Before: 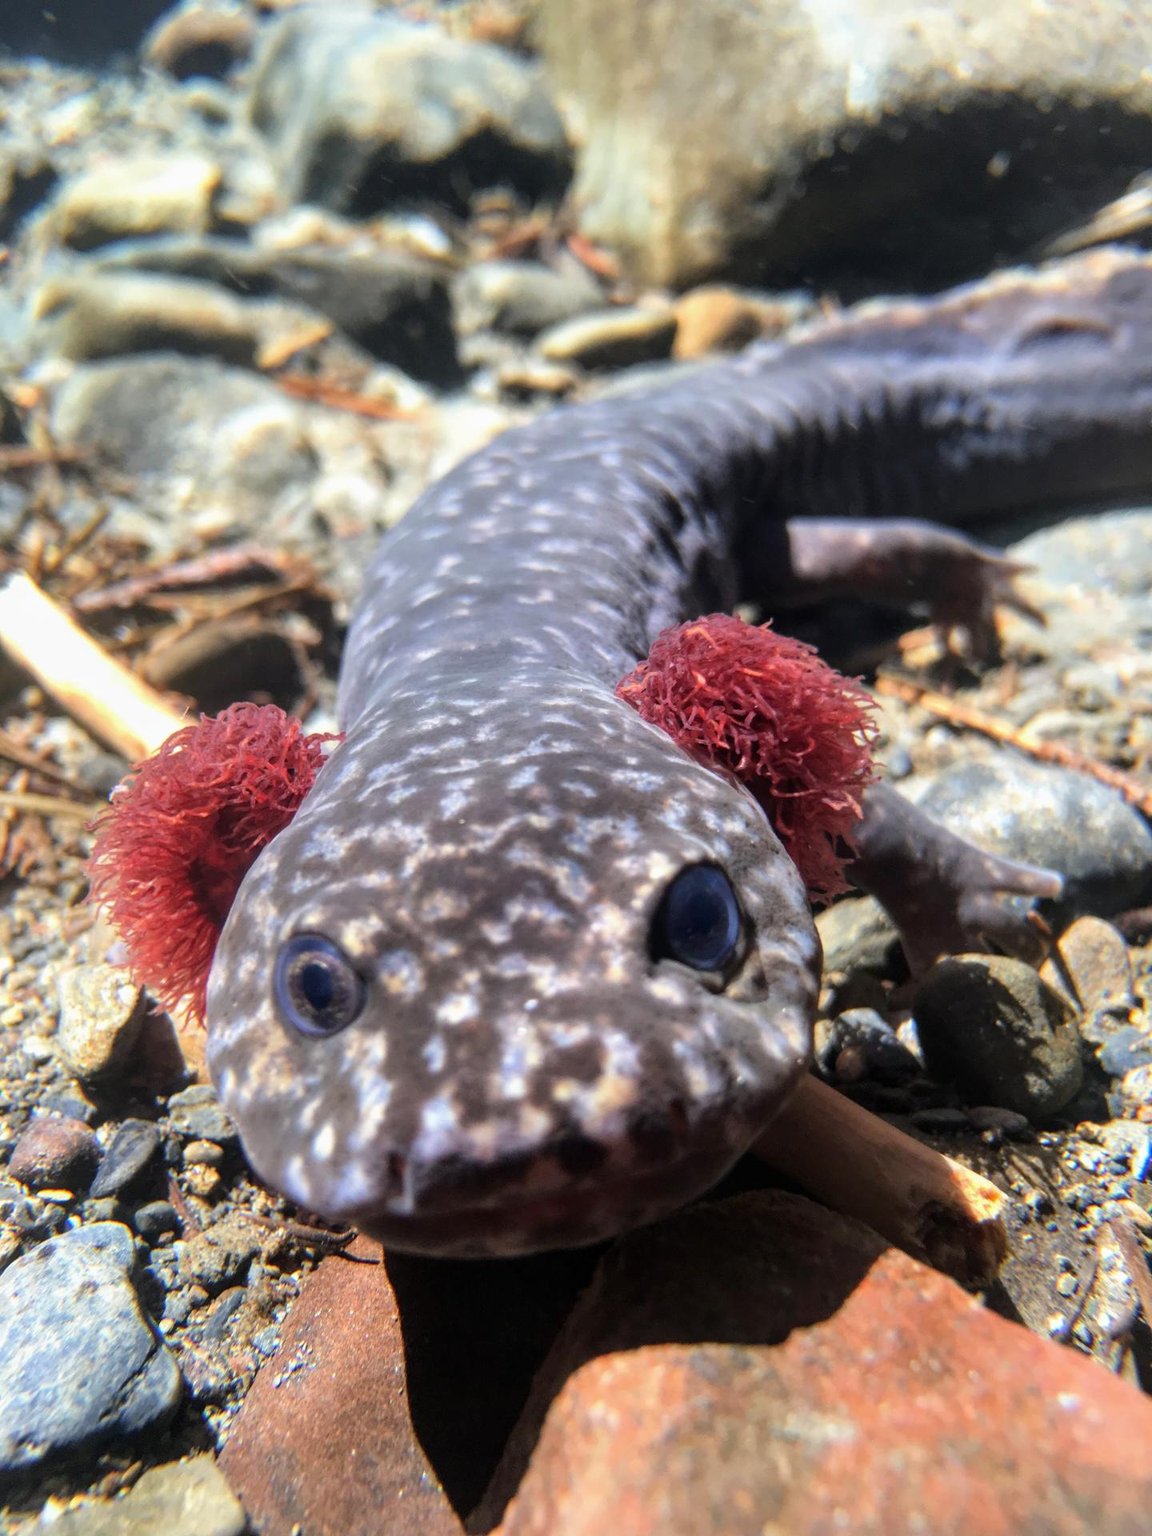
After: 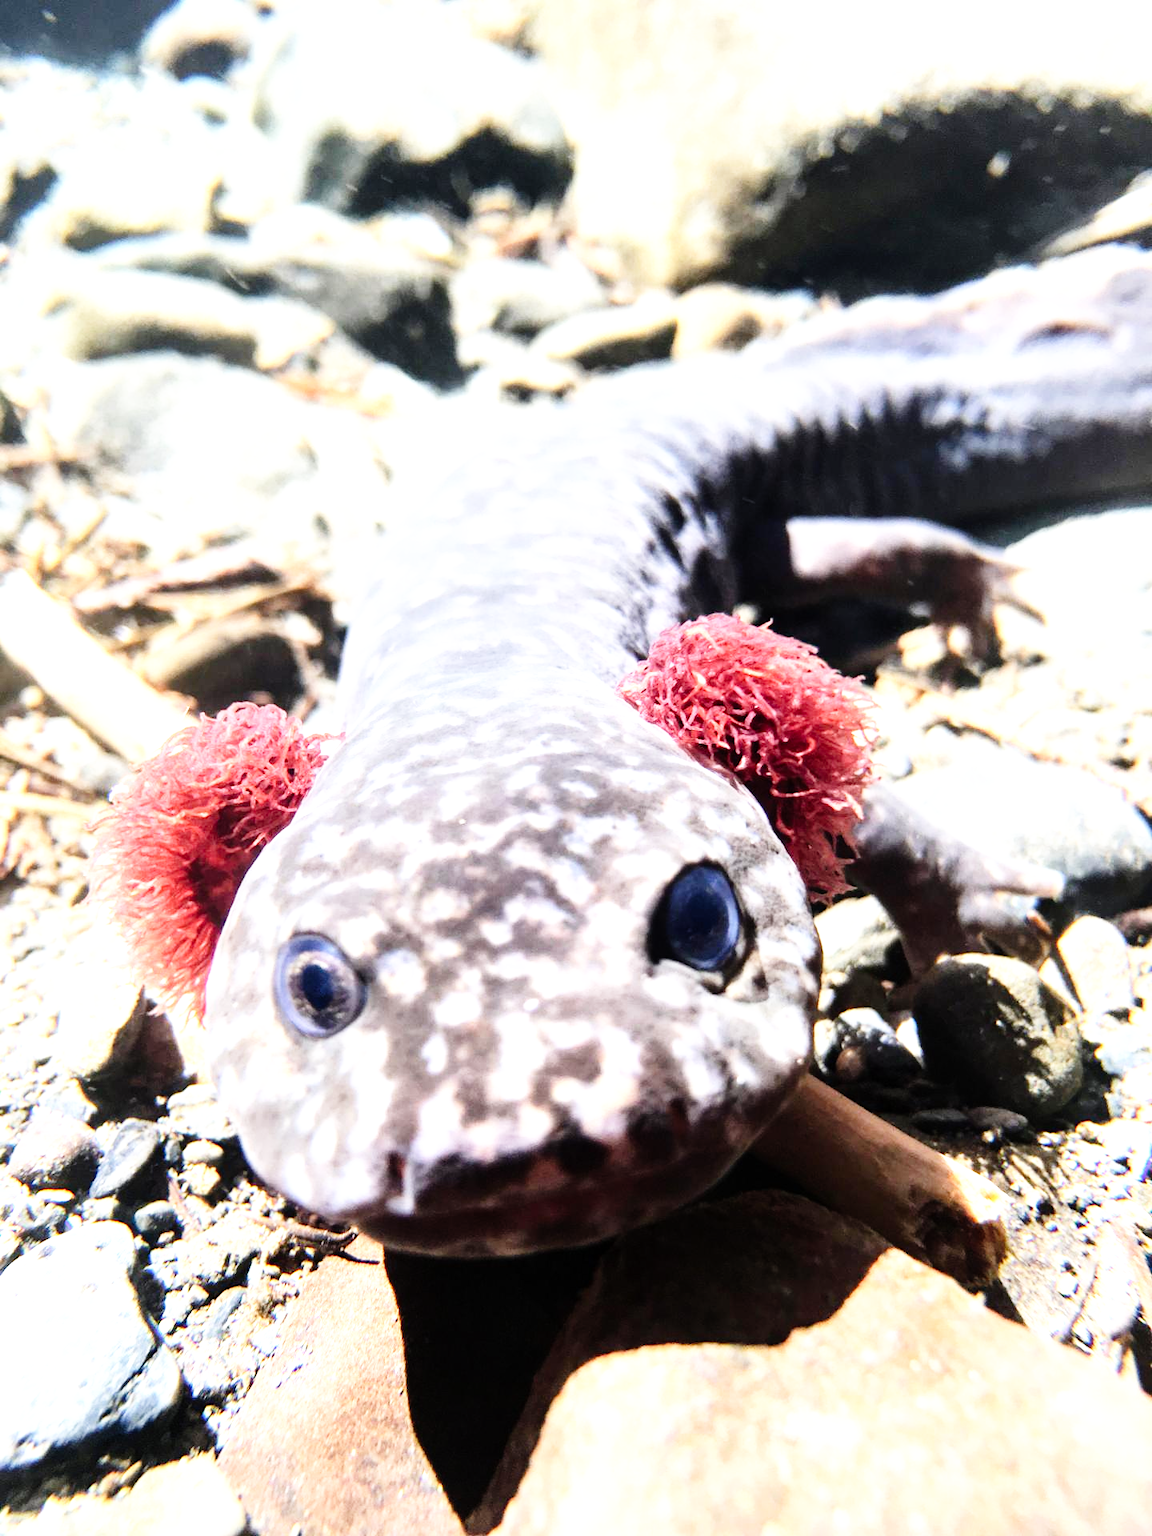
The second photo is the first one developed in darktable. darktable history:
exposure: exposure 0.639 EV, compensate exposure bias true, compensate highlight preservation false
tone equalizer: -8 EV -0.723 EV, -7 EV -0.683 EV, -6 EV -0.608 EV, -5 EV -0.374 EV, -3 EV 0.385 EV, -2 EV 0.6 EV, -1 EV 0.681 EV, +0 EV 0.736 EV, edges refinement/feathering 500, mask exposure compensation -1.57 EV, preserve details no
base curve: curves: ch0 [(0, 0) (0.008, 0.007) (0.022, 0.029) (0.048, 0.089) (0.092, 0.197) (0.191, 0.399) (0.275, 0.534) (0.357, 0.65) (0.477, 0.78) (0.542, 0.833) (0.799, 0.973) (1, 1)], preserve colors none
